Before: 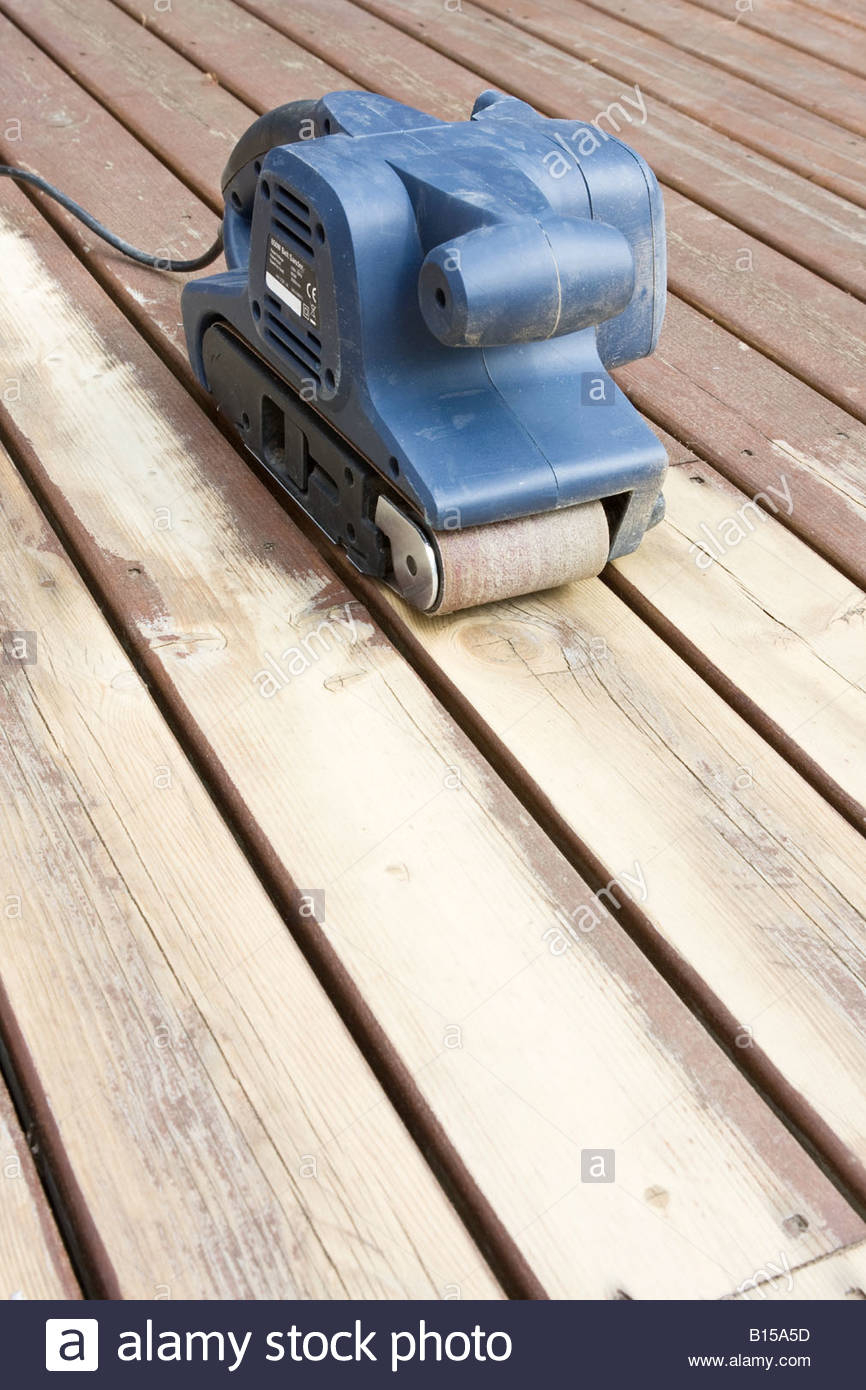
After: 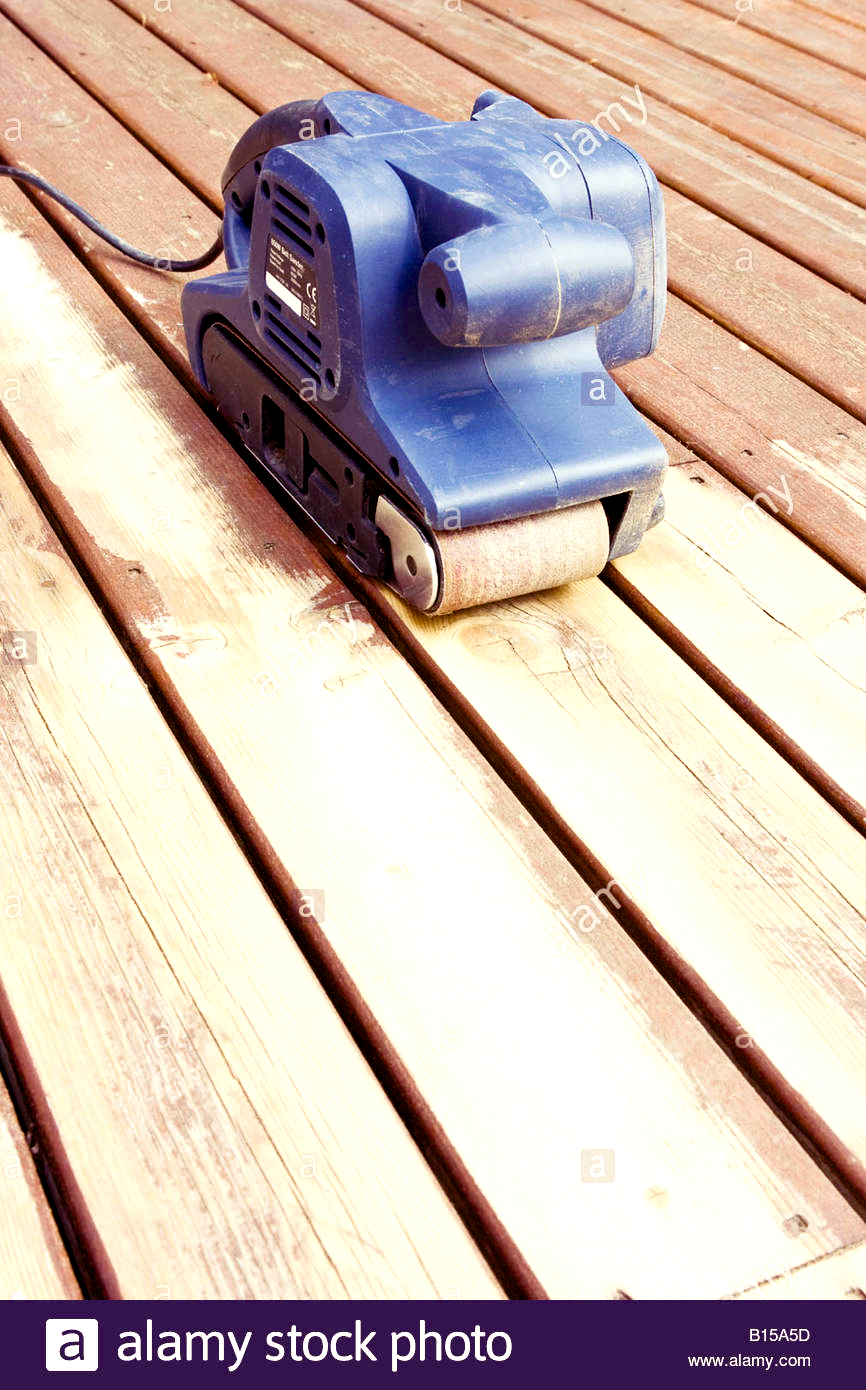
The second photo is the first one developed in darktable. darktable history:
tone curve: curves: ch0 [(0, 0) (0.004, 0.002) (0.02, 0.013) (0.218, 0.218) (0.664, 0.718) (0.832, 0.873) (1, 1)], preserve colors none
color balance rgb: shadows lift › luminance -21.66%, shadows lift › chroma 8.98%, shadows lift › hue 283.37°, power › chroma 1.55%, power › hue 25.59°, highlights gain › luminance 6.08%, highlights gain › chroma 2.55%, highlights gain › hue 90°, global offset › luminance -0.87%, perceptual saturation grading › global saturation 27.49%, perceptual saturation grading › highlights -28.39%, perceptual saturation grading › mid-tones 15.22%, perceptual saturation grading › shadows 33.98%, perceptual brilliance grading › highlights 10%, perceptual brilliance grading › mid-tones 5%
